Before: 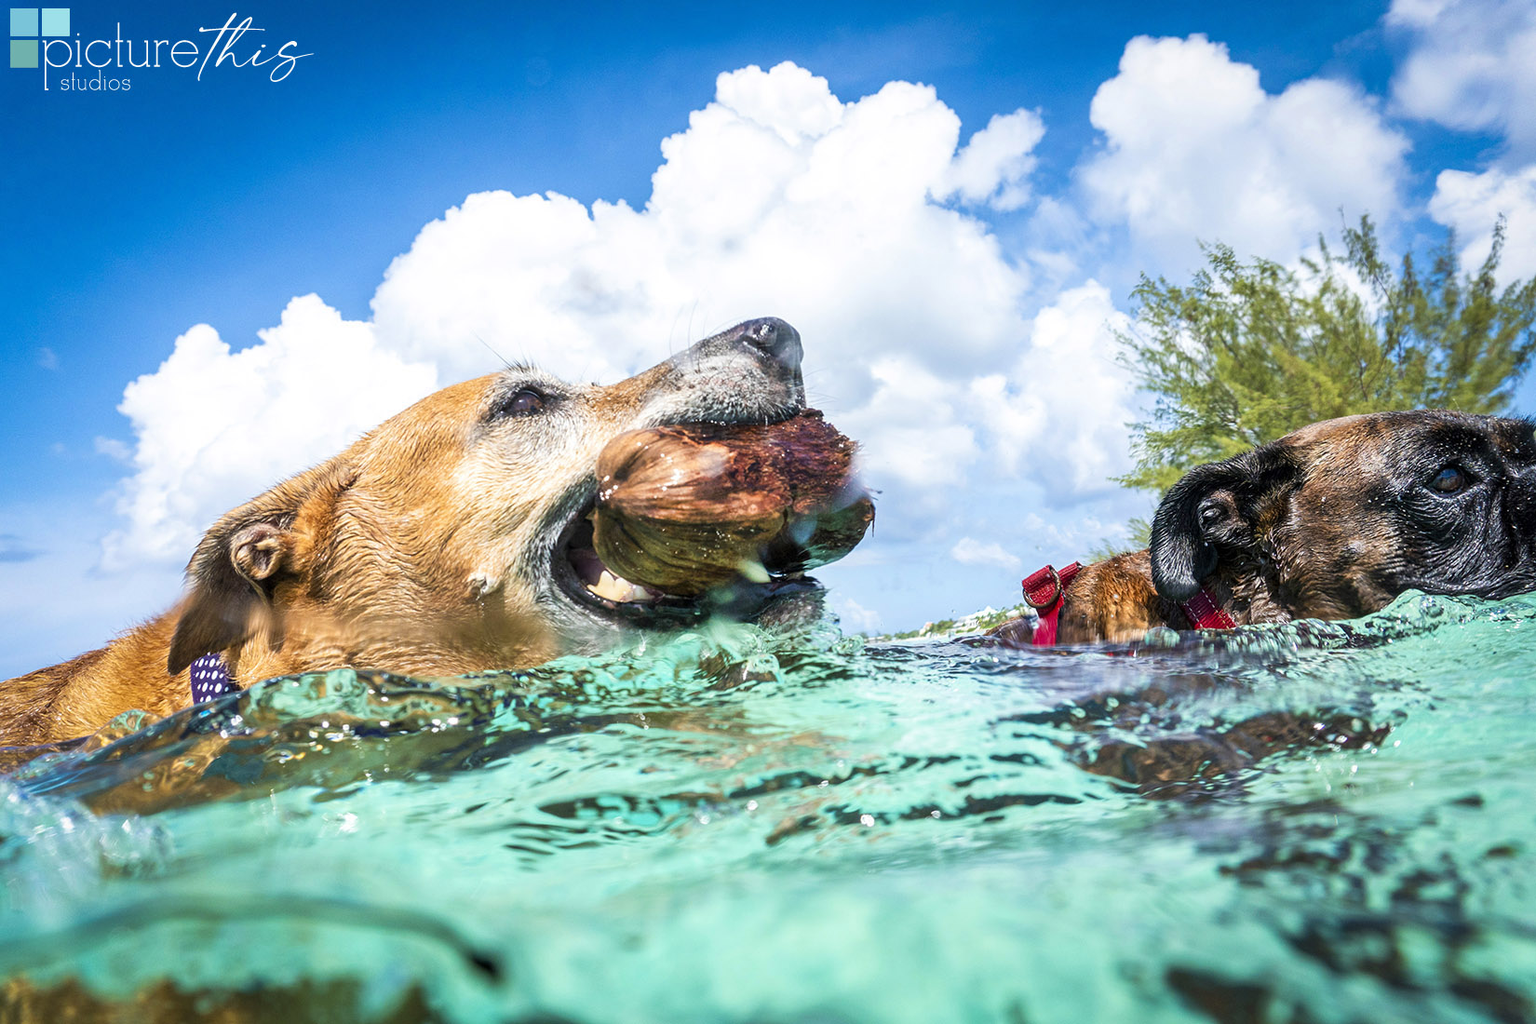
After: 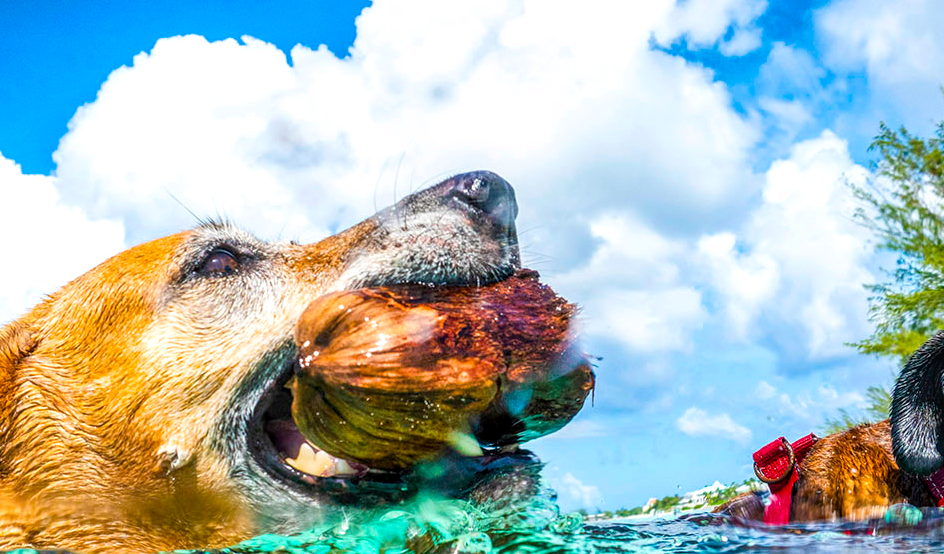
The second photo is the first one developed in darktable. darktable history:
color balance rgb: linear chroma grading › global chroma 15%, perceptual saturation grading › global saturation 30%
local contrast: highlights 55%, shadows 52%, detail 130%, midtone range 0.452
crop: left 20.932%, top 15.471%, right 21.848%, bottom 34.081%
